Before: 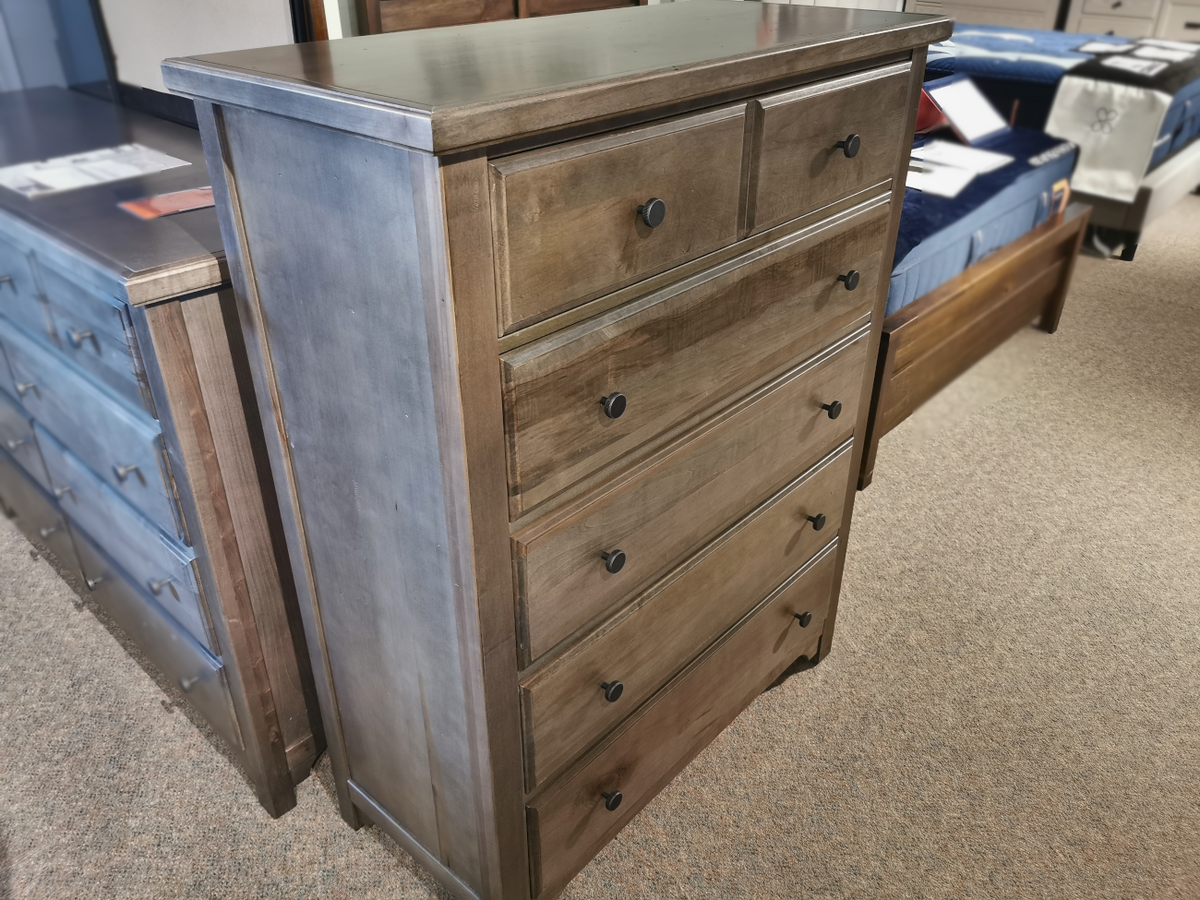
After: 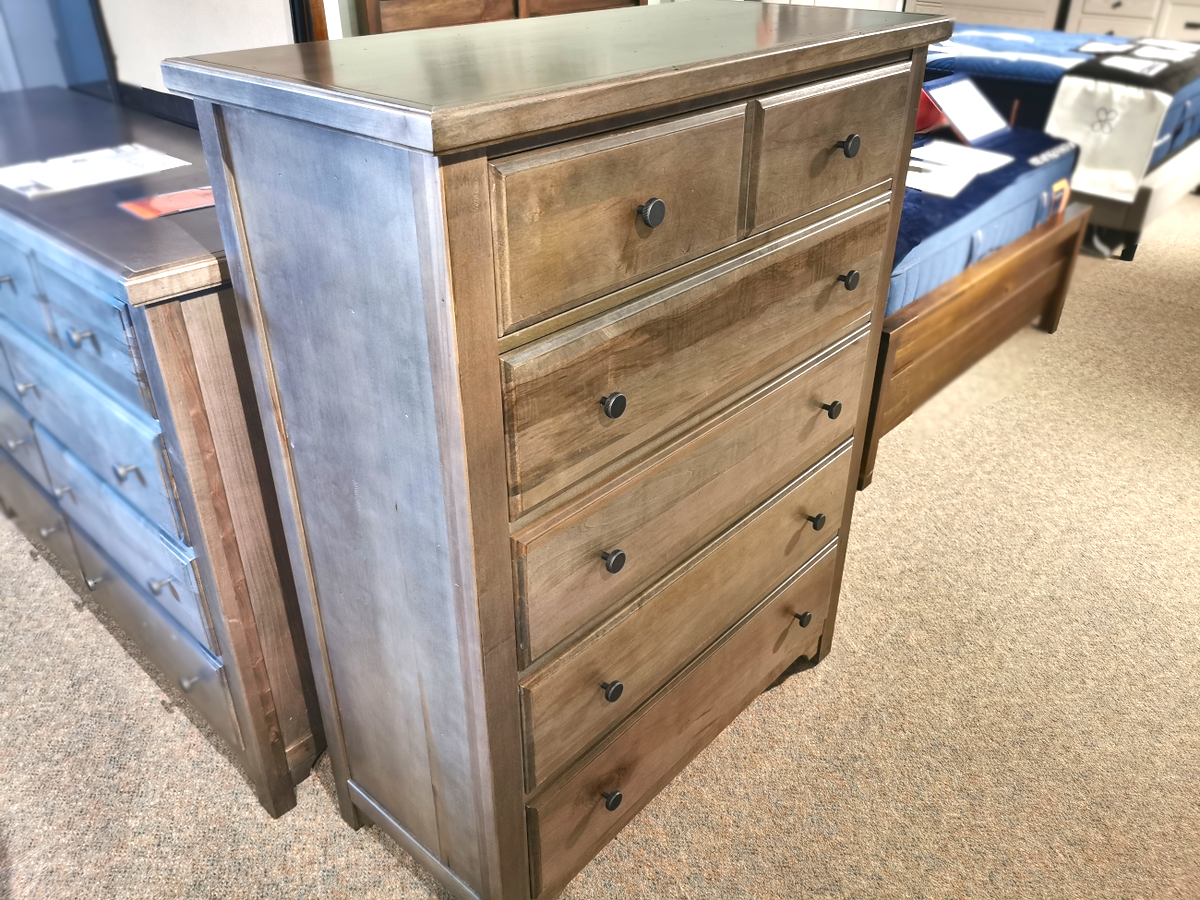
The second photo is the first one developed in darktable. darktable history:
contrast brightness saturation: contrast 0.04, saturation 0.16
exposure: exposure 0.785 EV, compensate highlight preservation false
